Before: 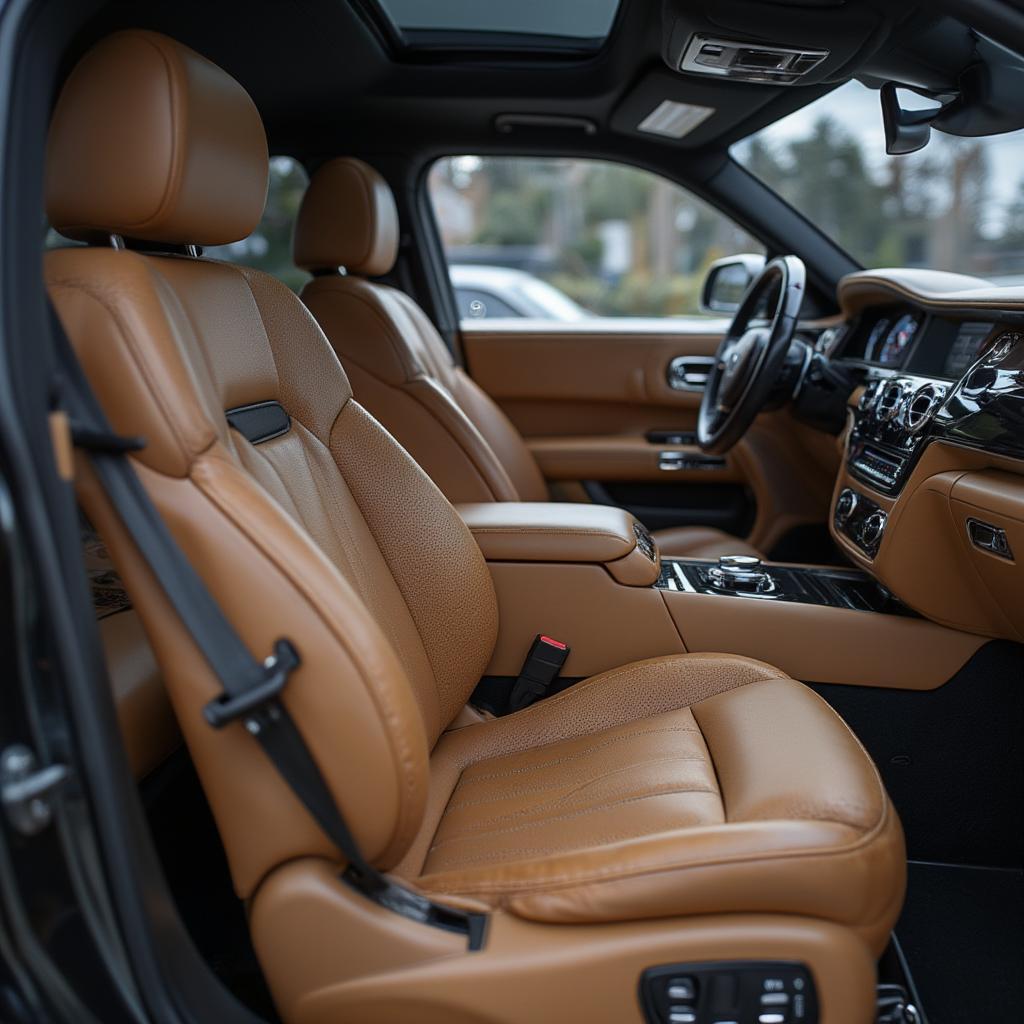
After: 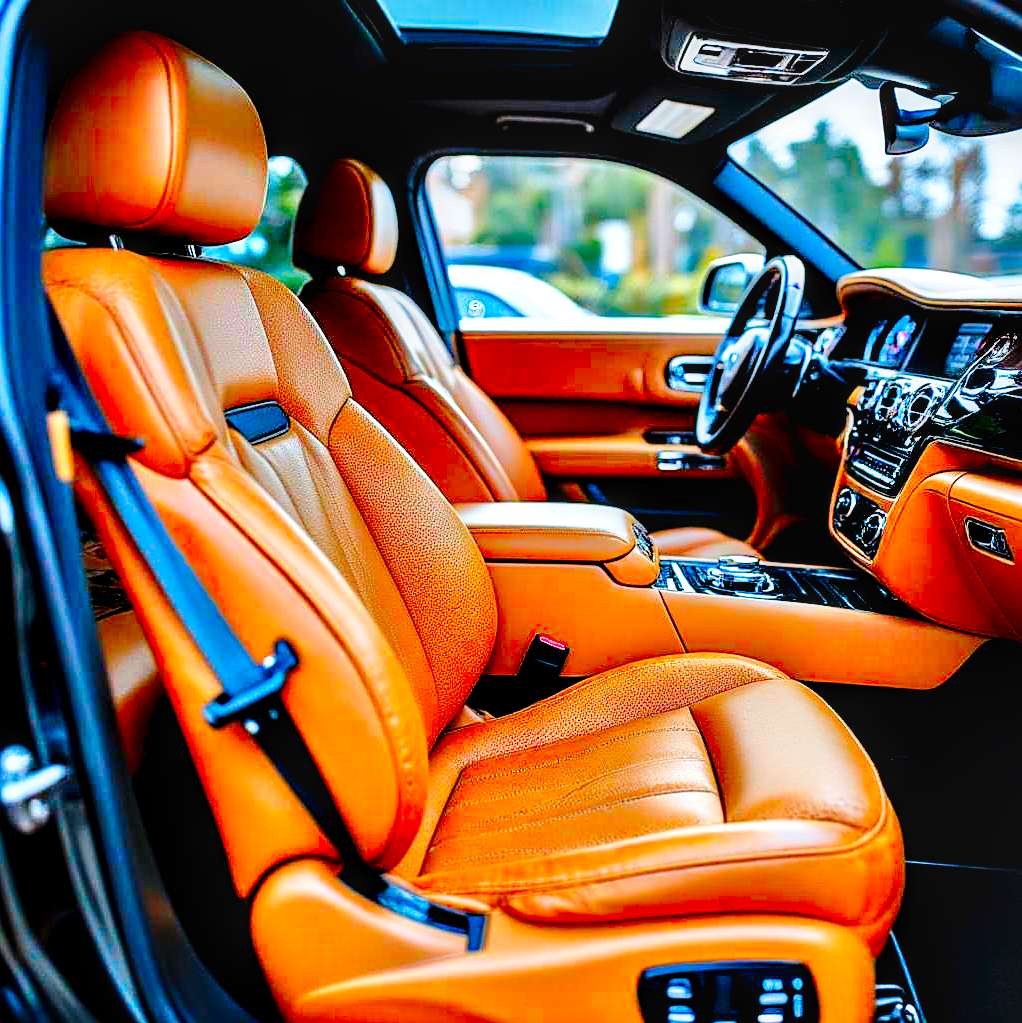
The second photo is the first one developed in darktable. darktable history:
tone equalizer: -8 EV -0.507 EV, -7 EV -0.299 EV, -6 EV -0.097 EV, -5 EV 0.39 EV, -4 EV 0.977 EV, -3 EV 0.821 EV, -2 EV -0.008 EV, -1 EV 0.127 EV, +0 EV -0.012 EV, mask exposure compensation -0.499 EV
crop: left 0.135%
sharpen: on, module defaults
contrast equalizer: octaves 7, y [[0.627 ×6], [0.563 ×6], [0 ×6], [0 ×6], [0 ×6]]
base curve: curves: ch0 [(0, 0) (0.008, 0.007) (0.022, 0.029) (0.048, 0.089) (0.092, 0.197) (0.191, 0.399) (0.275, 0.534) (0.357, 0.65) (0.477, 0.78) (0.542, 0.833) (0.799, 0.973) (1, 1)], preserve colors none
color correction: highlights b* 0.016, saturation 2.96
local contrast: detail 130%
